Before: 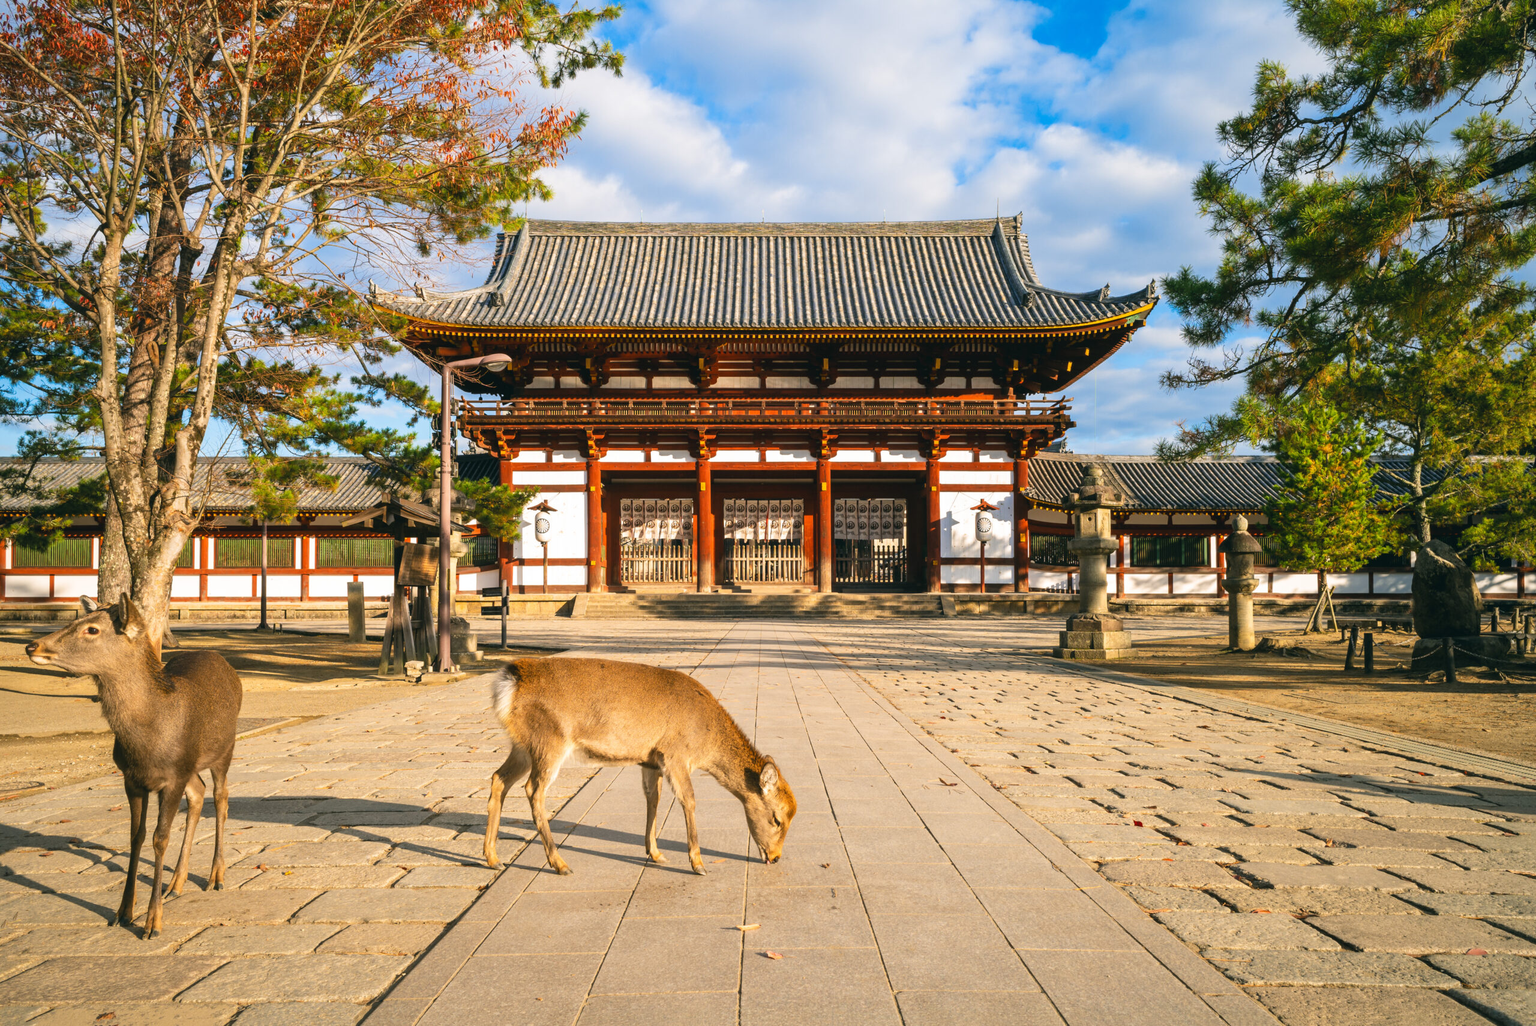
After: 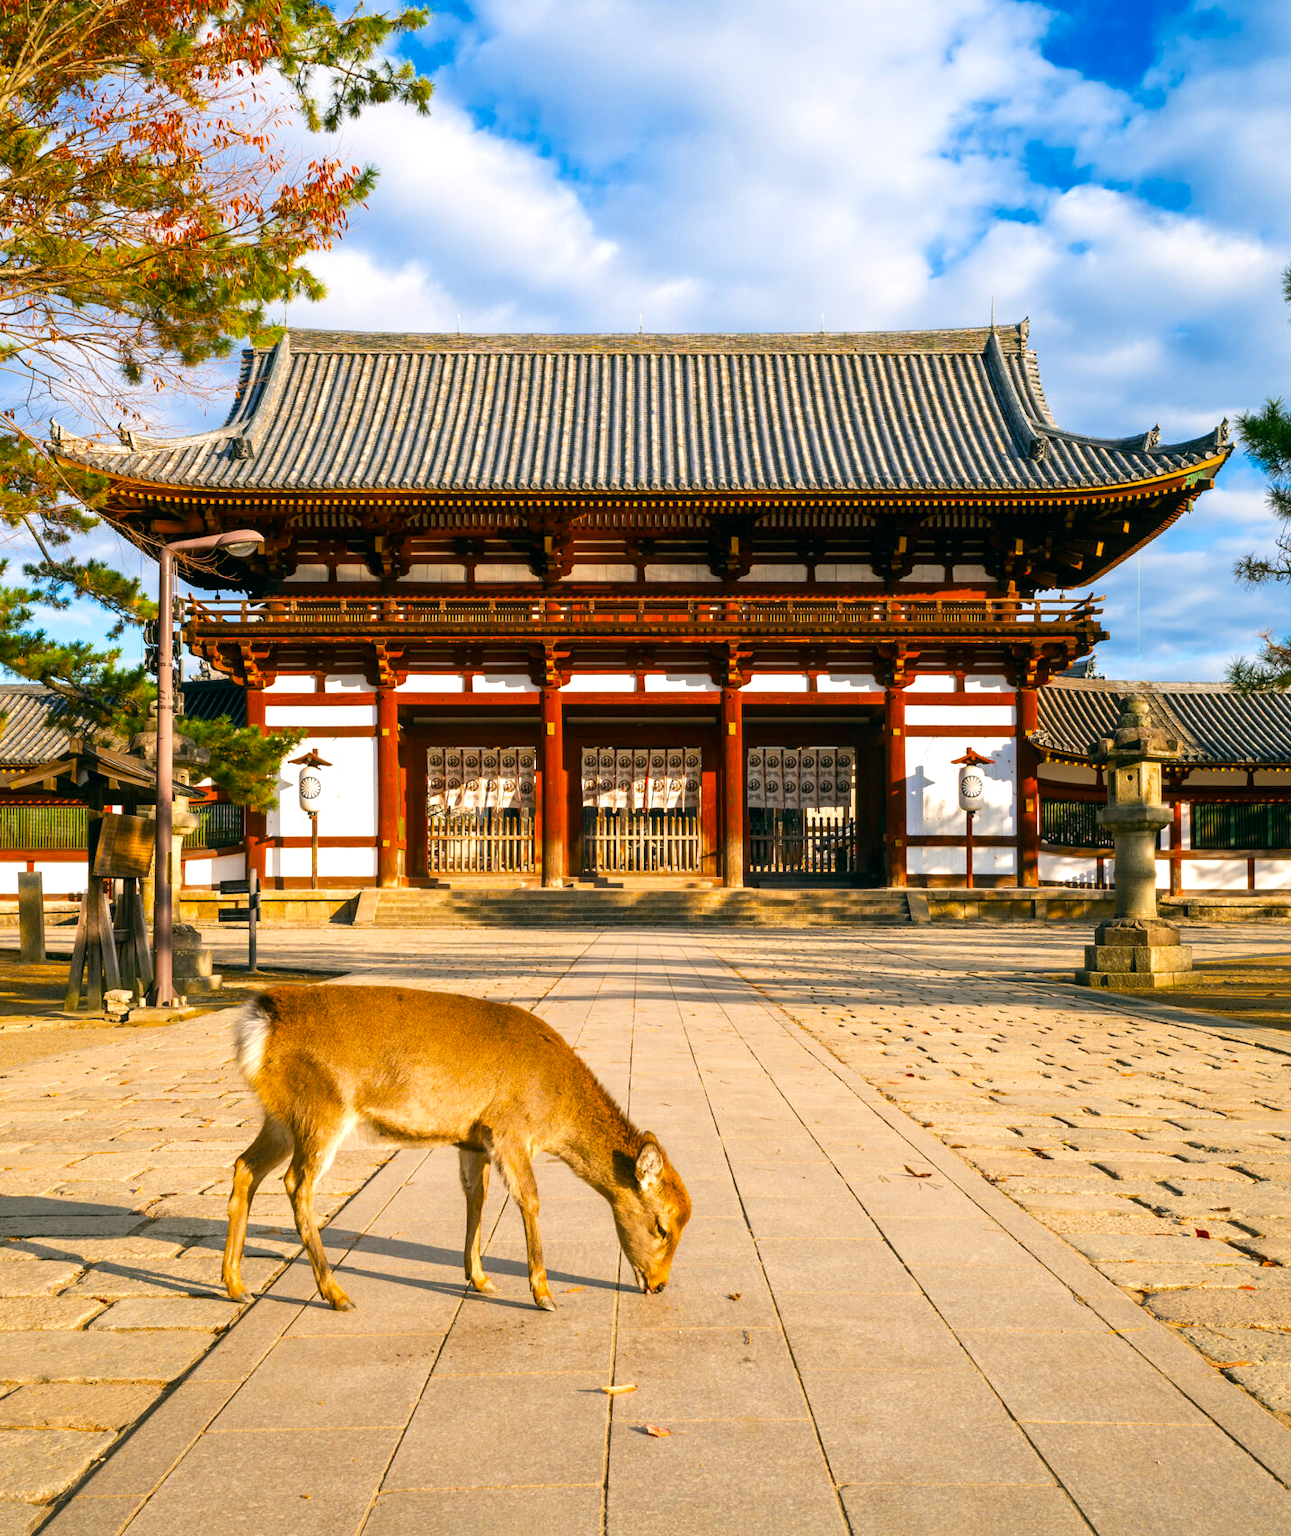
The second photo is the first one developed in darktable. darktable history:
crop: left 21.842%, right 21.989%, bottom 0.014%
color balance rgb: global offset › luminance -0.498%, perceptual saturation grading › global saturation 18.238%, perceptual brilliance grading › global brilliance 10.814%, saturation formula JzAzBz (2021)
